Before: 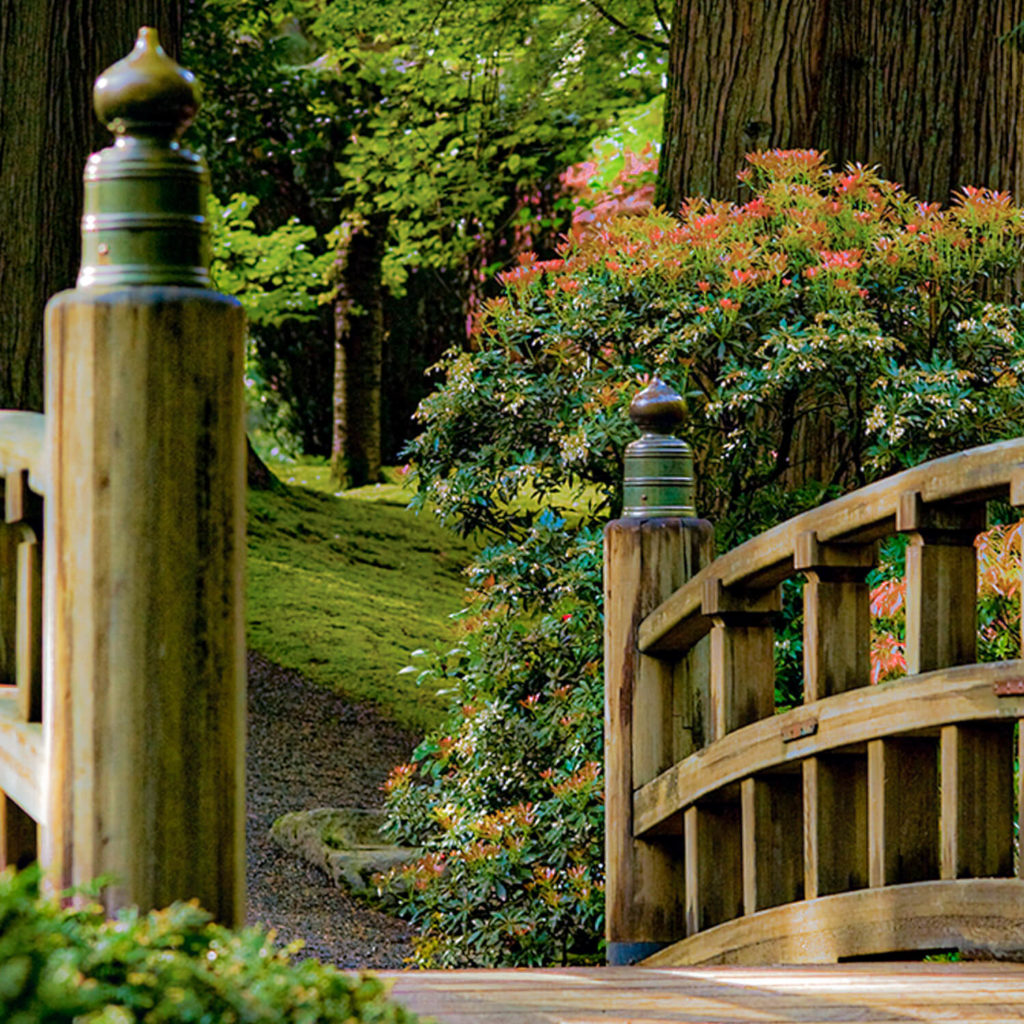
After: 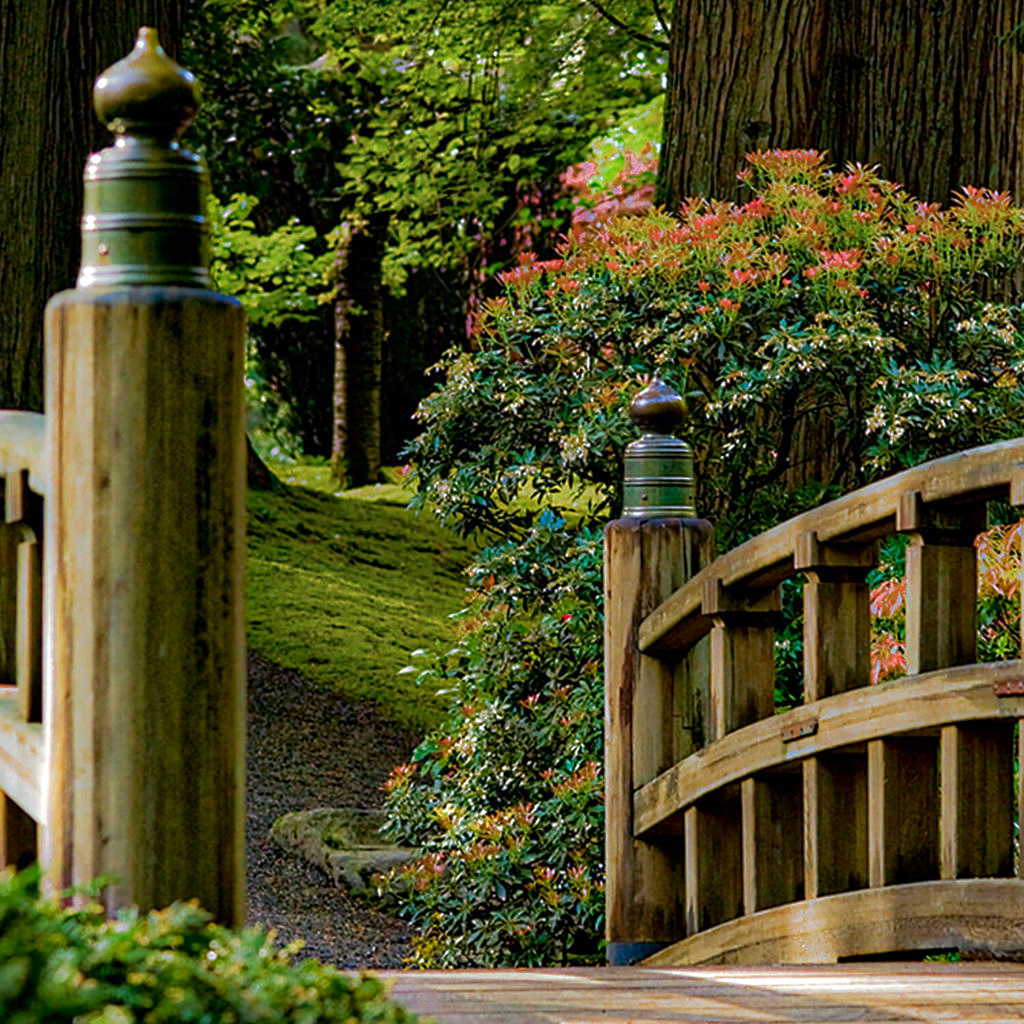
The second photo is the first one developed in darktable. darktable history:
contrast brightness saturation: brightness -0.094
contrast equalizer: y [[0.502, 0.505, 0.512, 0.529, 0.564, 0.588], [0.5 ×6], [0.502, 0.505, 0.512, 0.529, 0.564, 0.588], [0, 0.001, 0.001, 0.004, 0.008, 0.011], [0, 0.001, 0.001, 0.004, 0.008, 0.011]]
